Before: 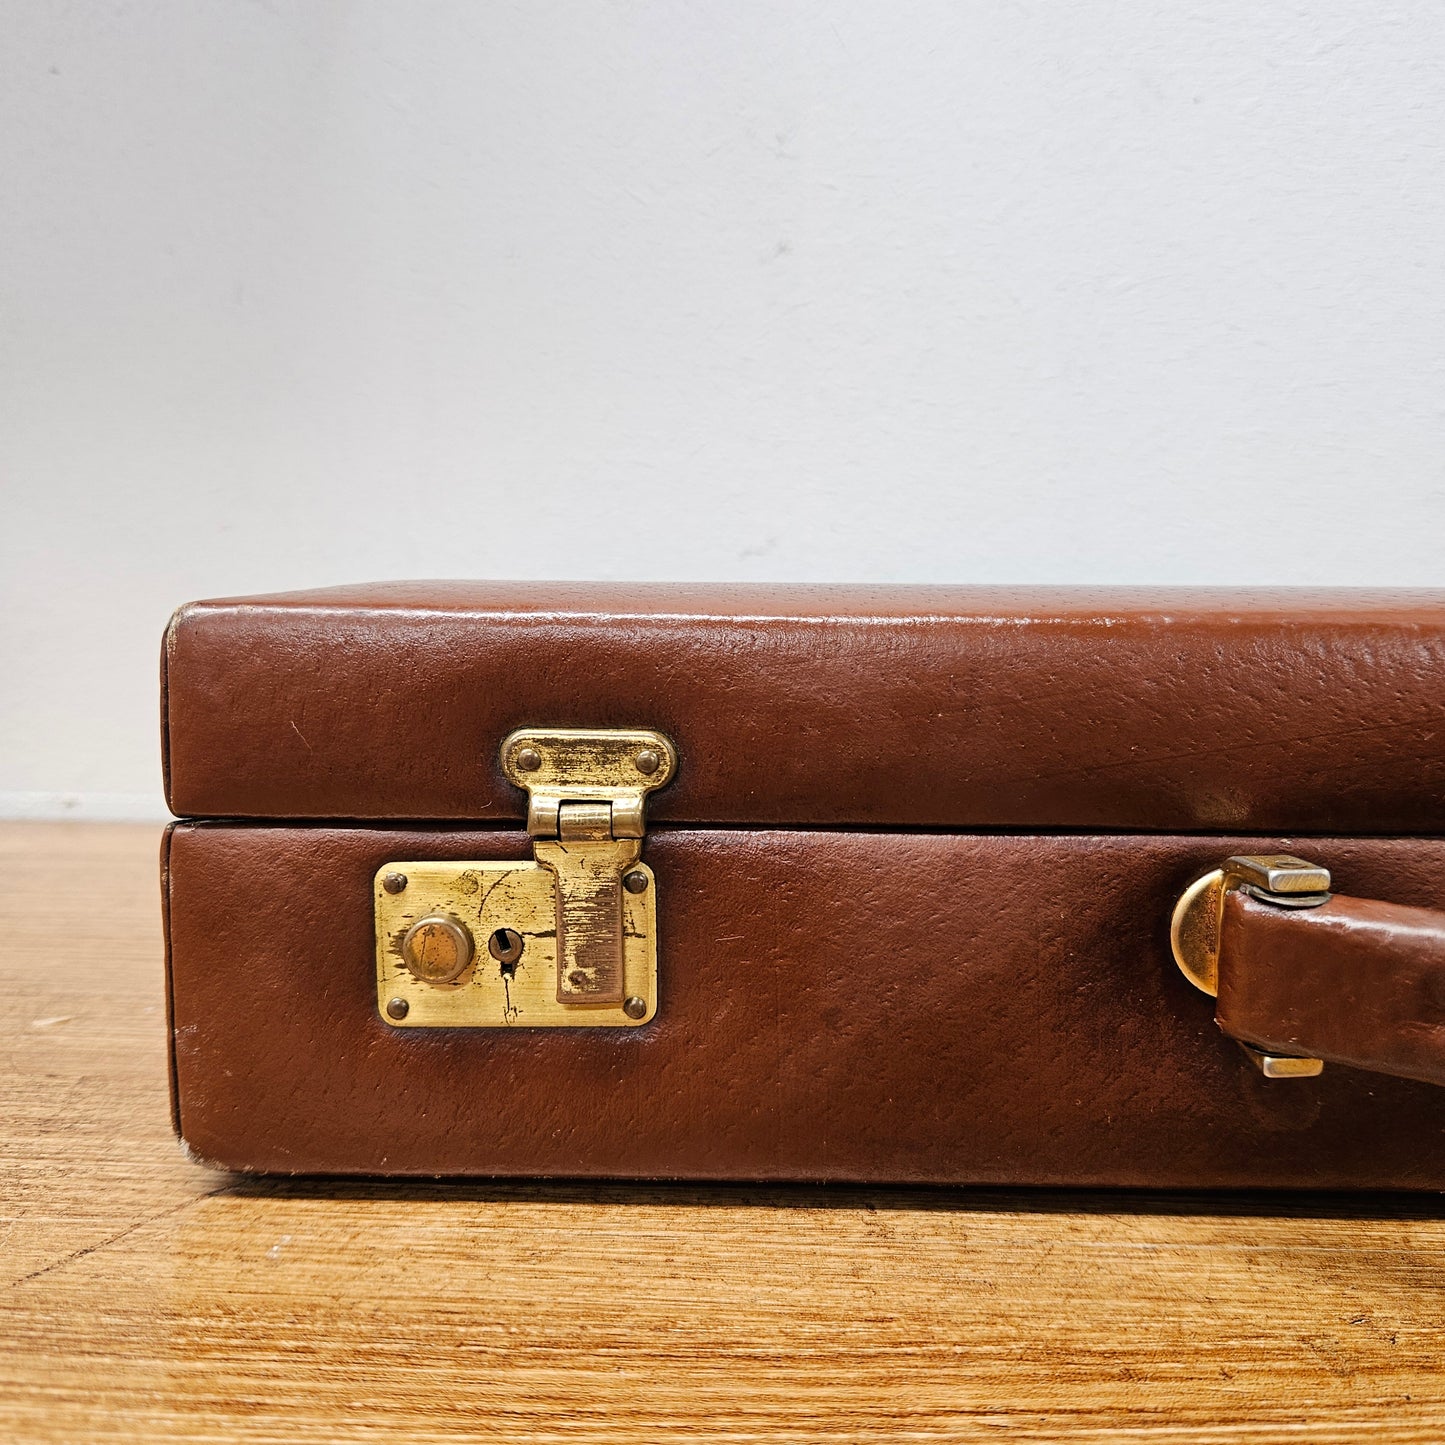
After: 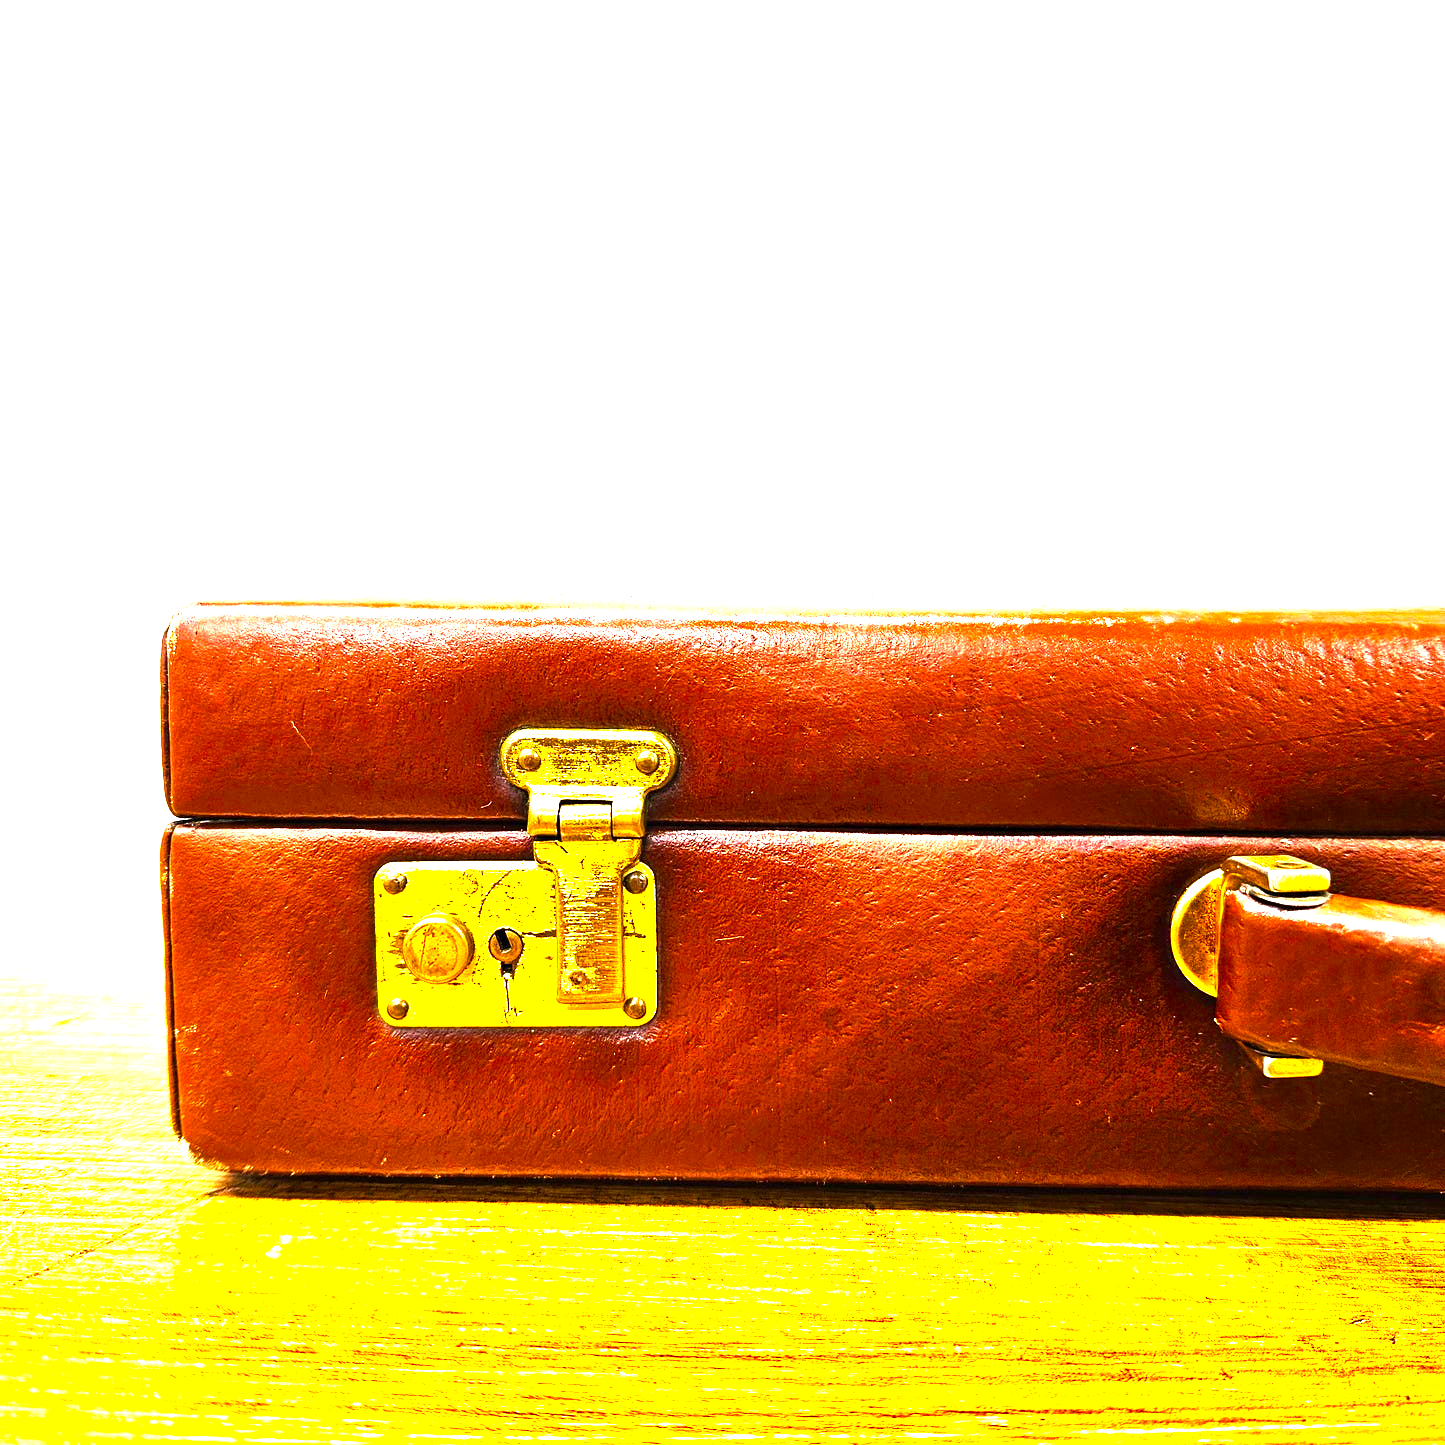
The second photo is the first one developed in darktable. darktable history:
color correction: saturation 1.32
color balance rgb: perceptual saturation grading › global saturation 25%, perceptual brilliance grading › global brilliance 35%, perceptual brilliance grading › highlights 50%, perceptual brilliance grading › mid-tones 60%, perceptual brilliance grading › shadows 35%, global vibrance 20%
